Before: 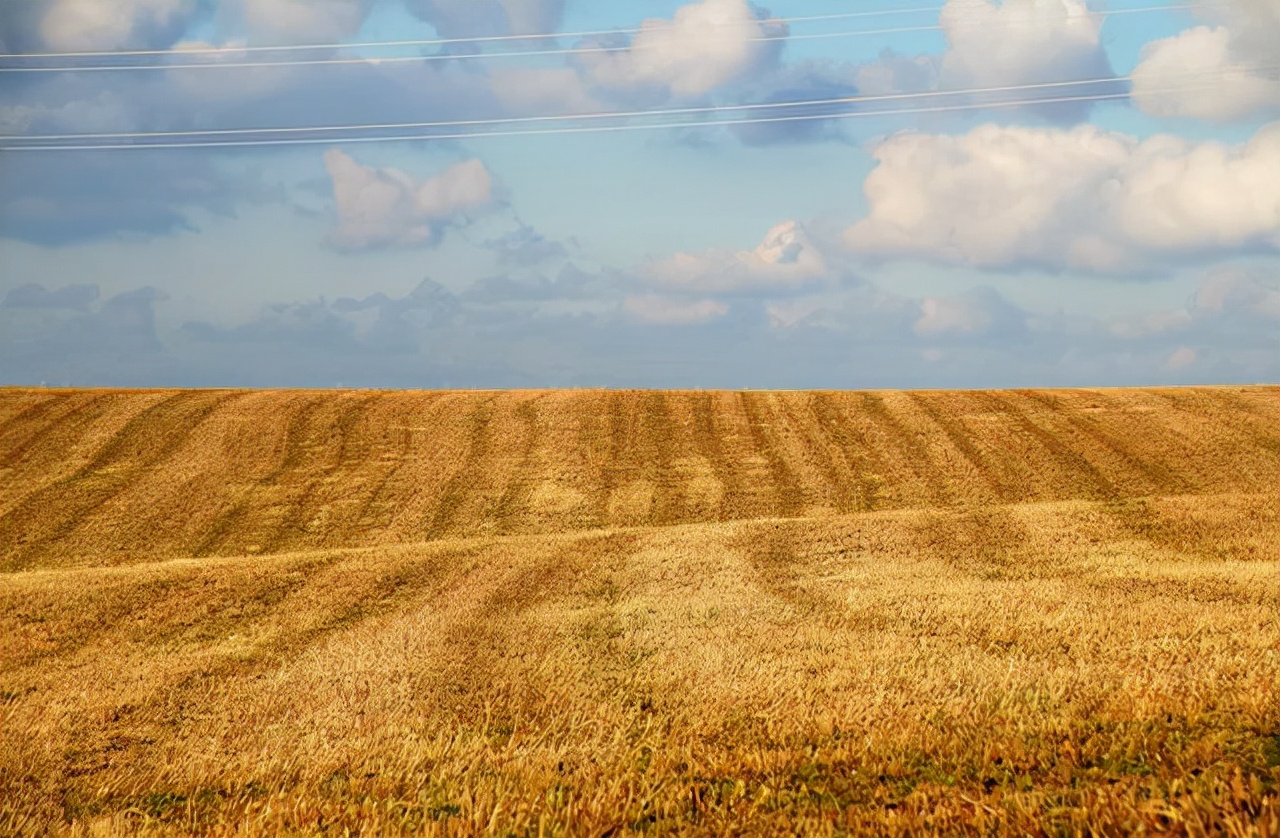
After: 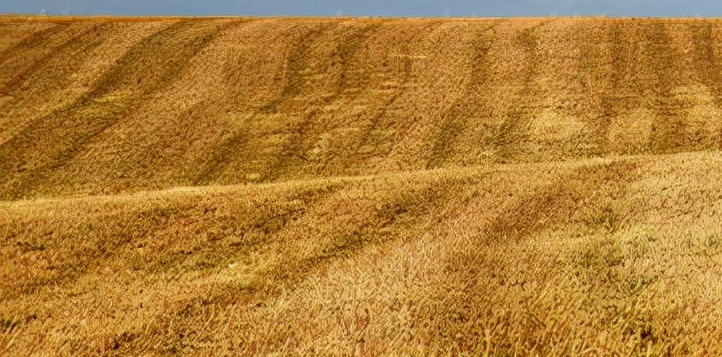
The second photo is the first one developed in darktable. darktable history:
white balance: red 0.974, blue 1.044
crop: top 44.483%, right 43.593%, bottom 12.892%
